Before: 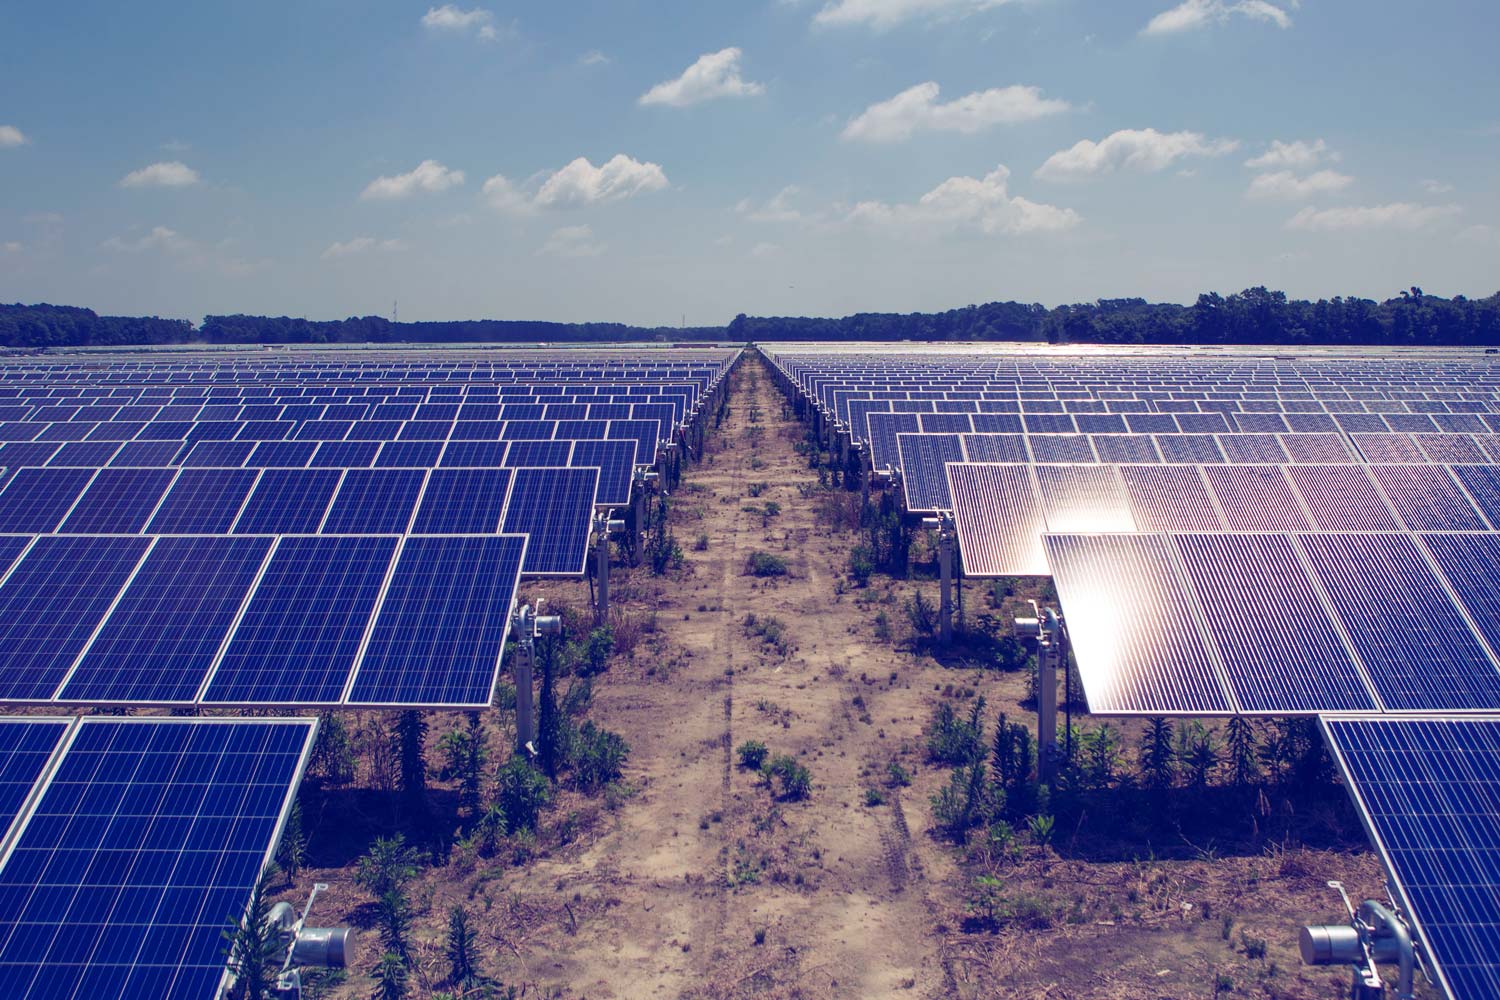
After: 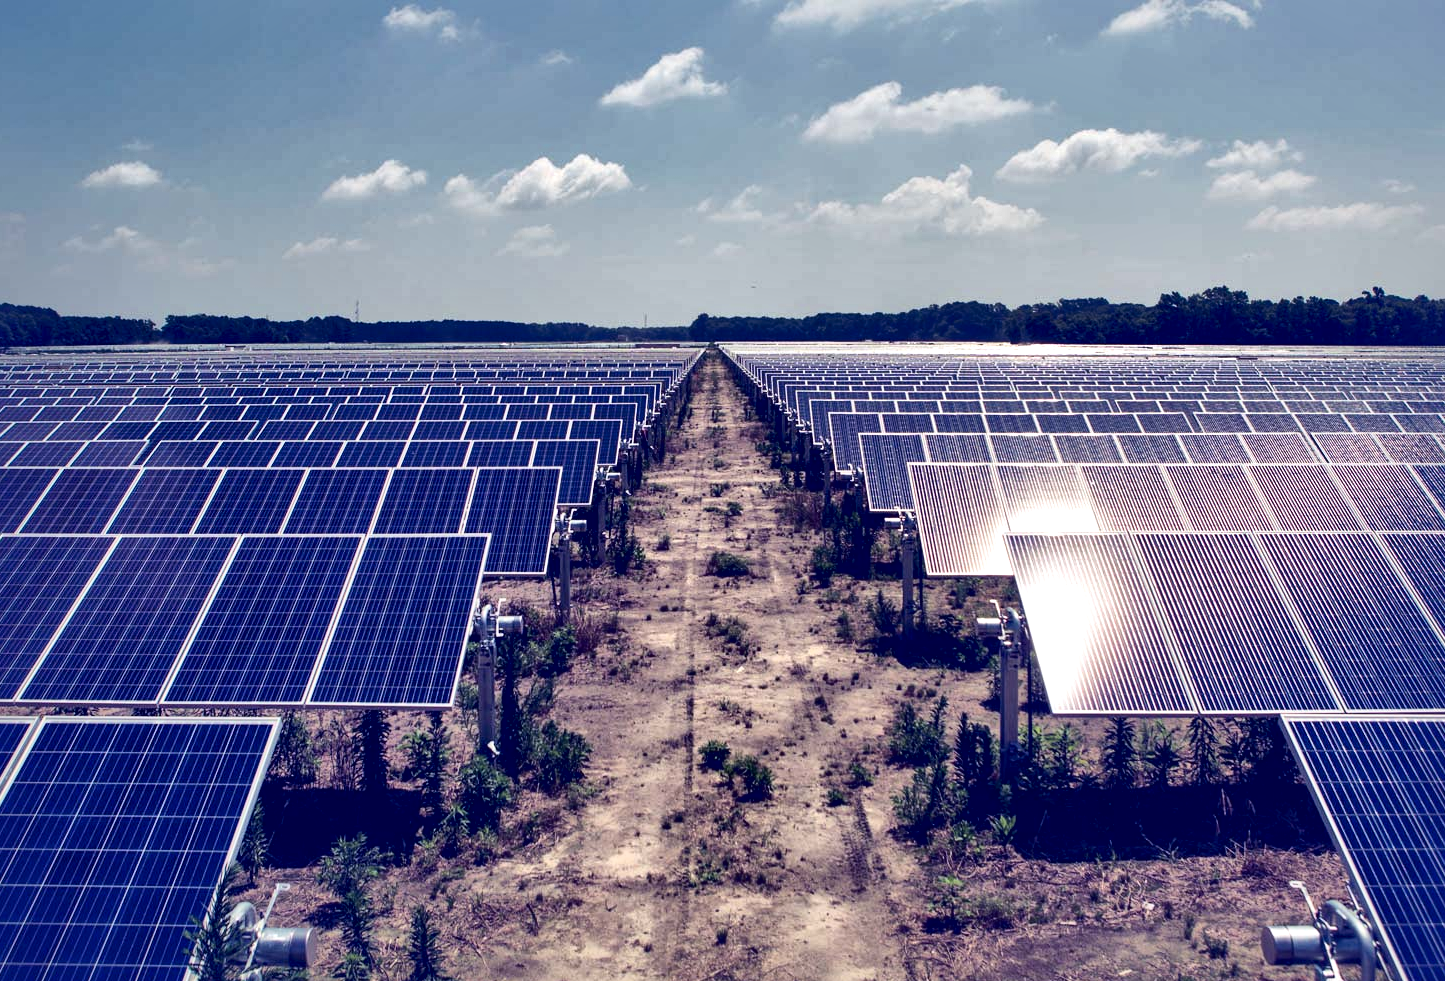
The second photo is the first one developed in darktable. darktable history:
crop and rotate: left 2.554%, right 1.085%, bottom 1.897%
local contrast: mode bilateral grid, contrast 43, coarseness 69, detail 215%, midtone range 0.2
